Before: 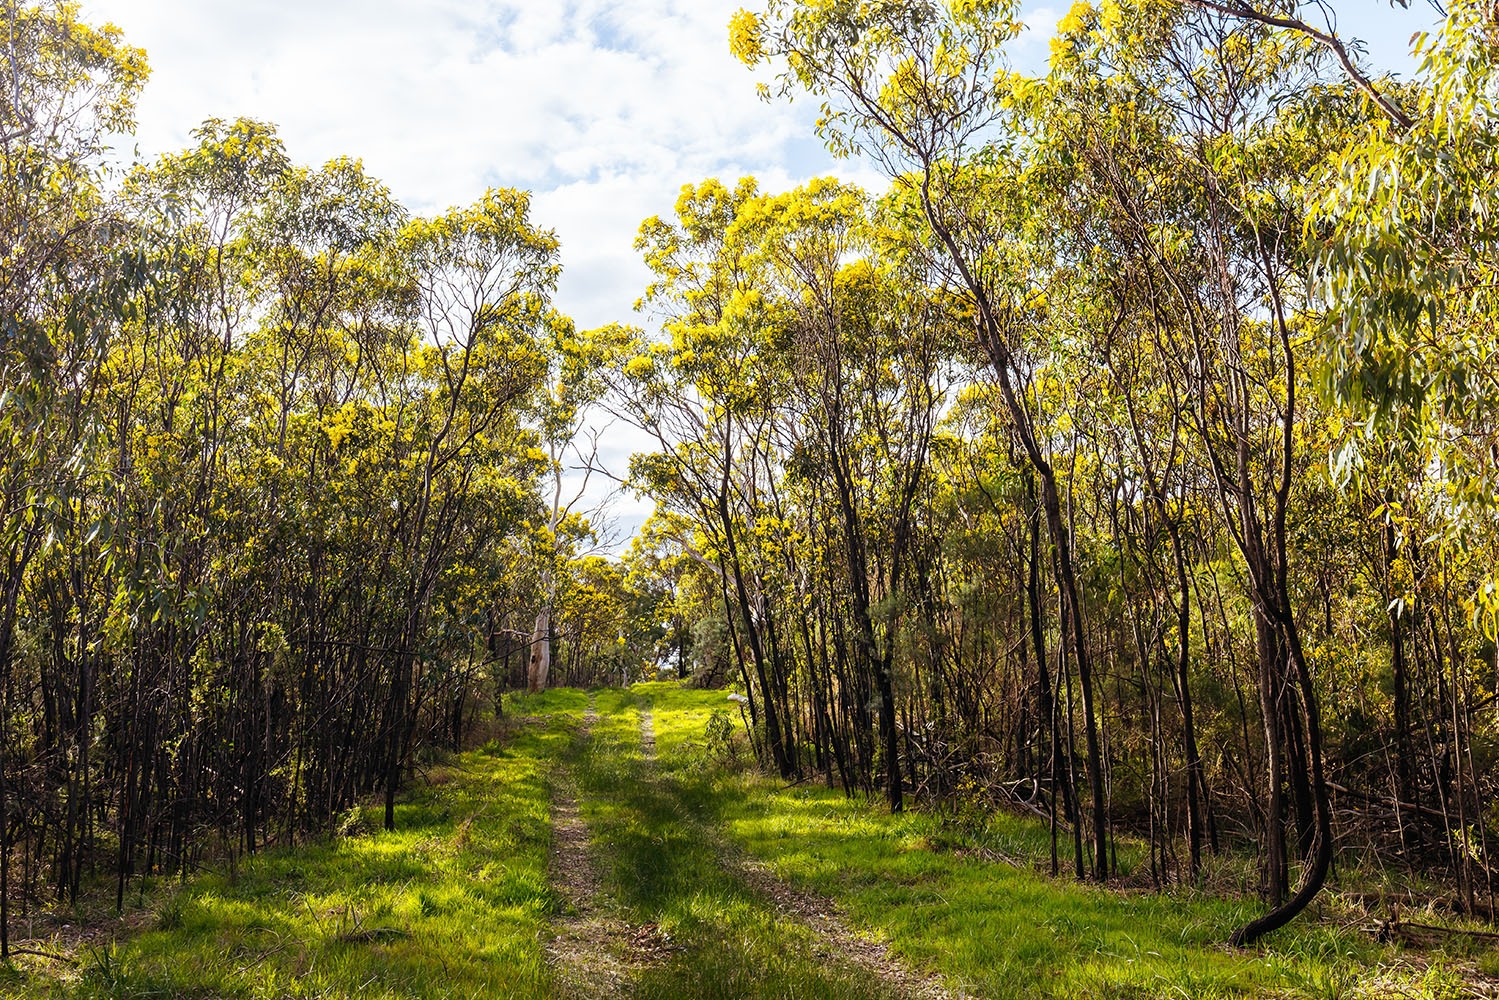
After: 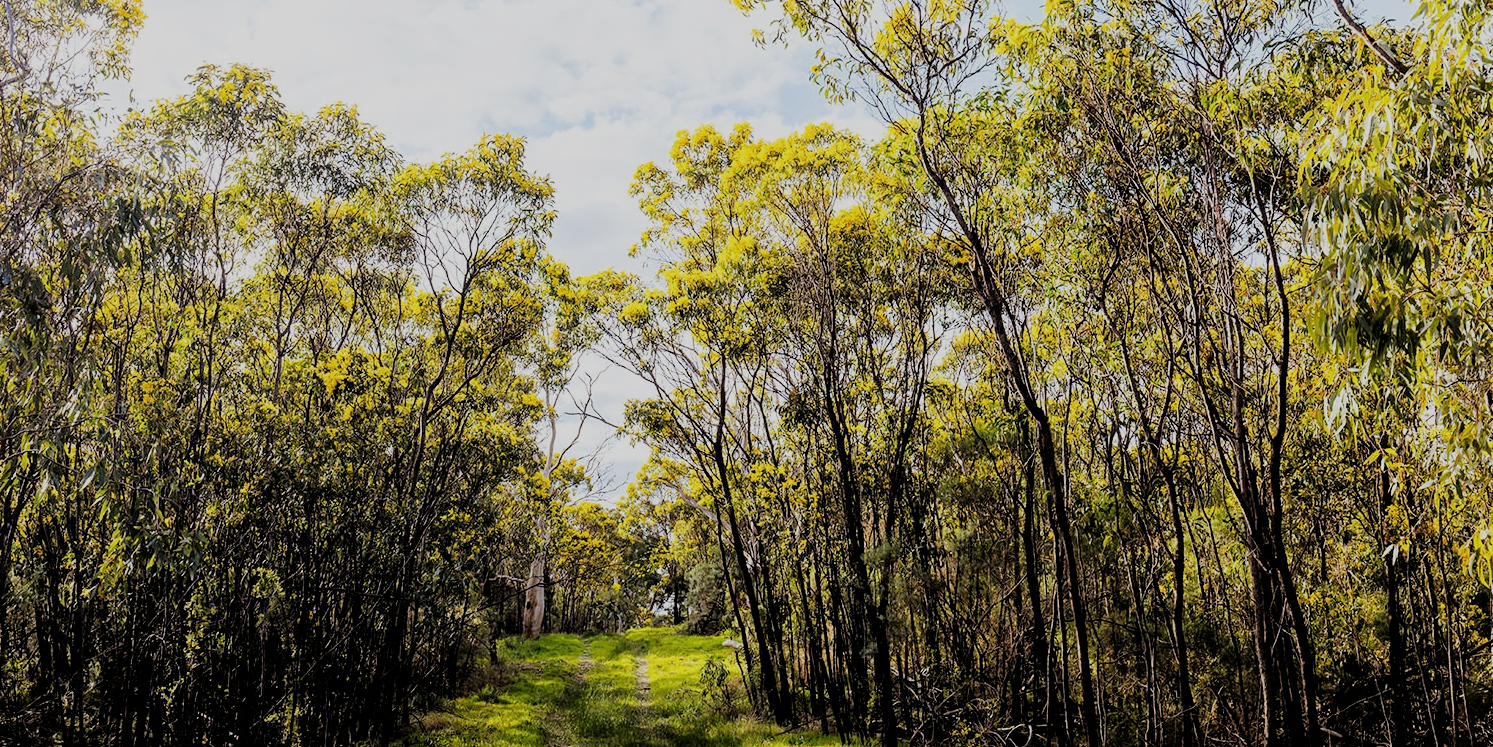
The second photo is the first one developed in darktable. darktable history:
color correction: saturation 0.99
crop: left 0.387%, top 5.469%, bottom 19.809%
filmic rgb: black relative exposure -4.38 EV, white relative exposure 4.56 EV, hardness 2.37, contrast 1.05
